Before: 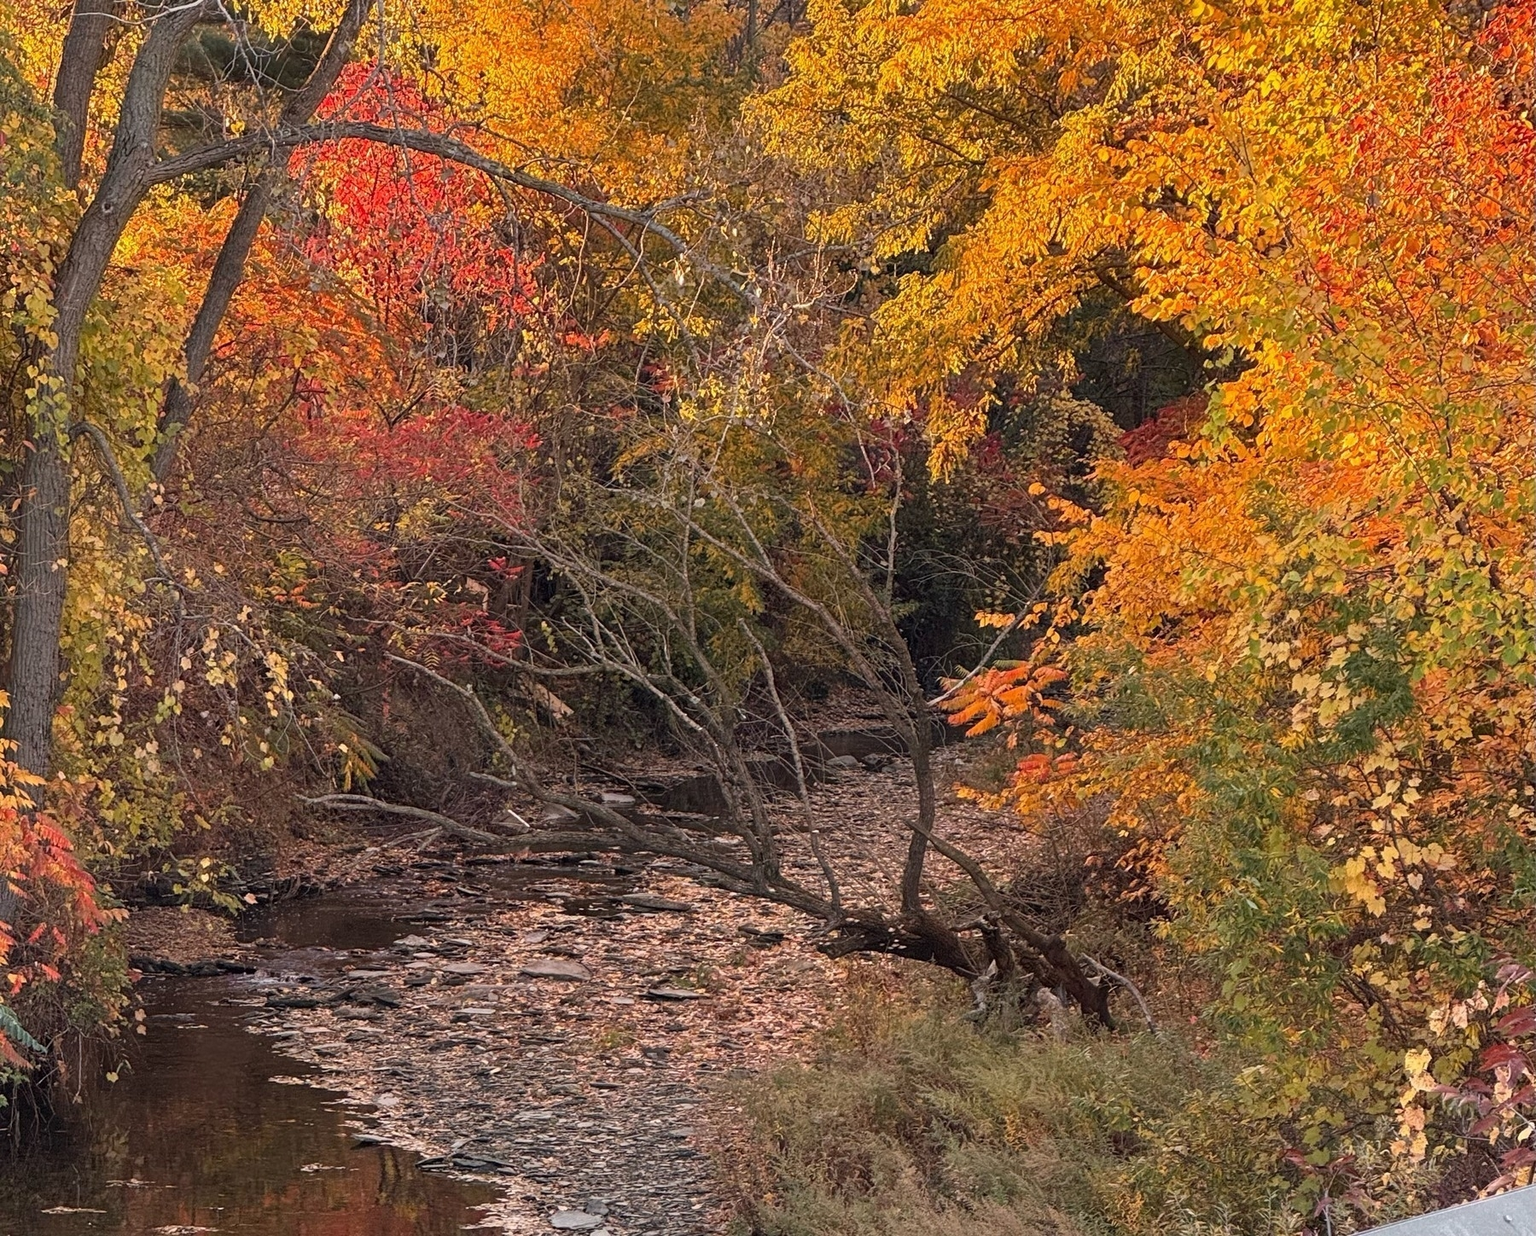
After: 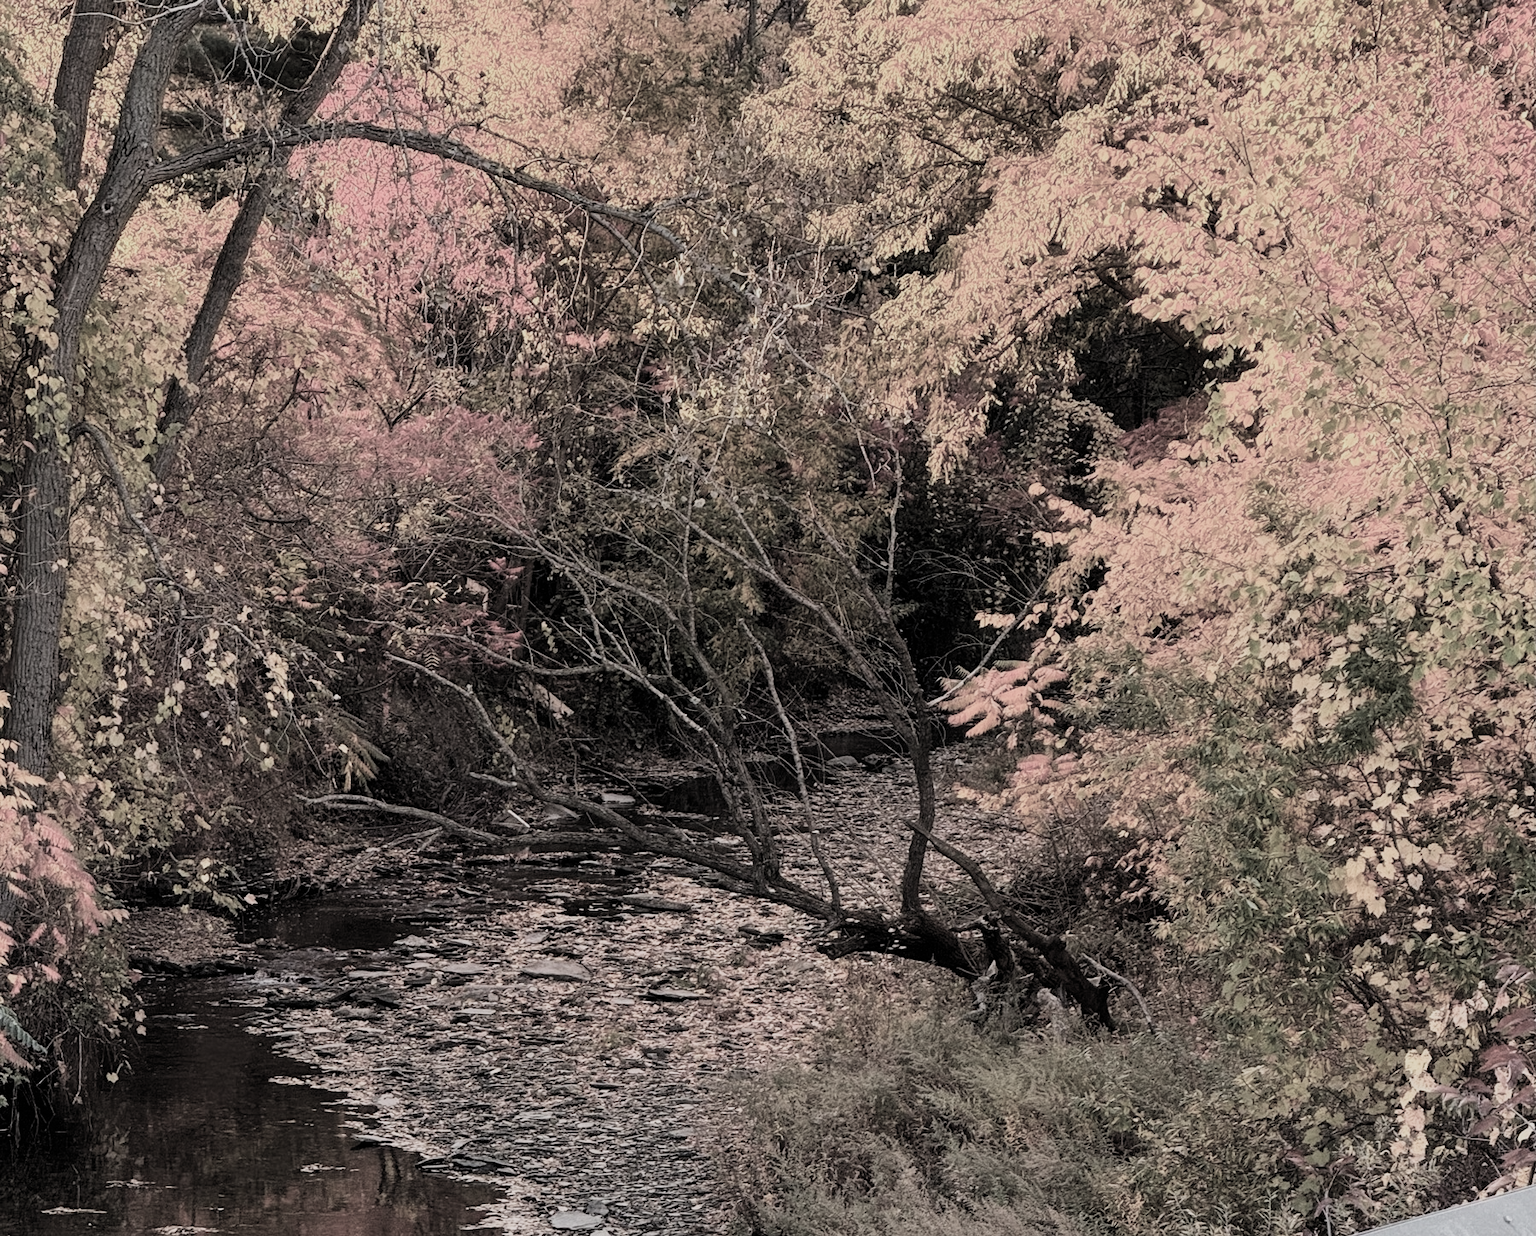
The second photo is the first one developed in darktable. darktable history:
filmic rgb: black relative exposure -5.1 EV, white relative exposure 3.99 EV, hardness 2.89, contrast 1.299, highlights saturation mix -29.44%, color science v5 (2021), iterations of high-quality reconstruction 0, contrast in shadows safe, contrast in highlights safe
